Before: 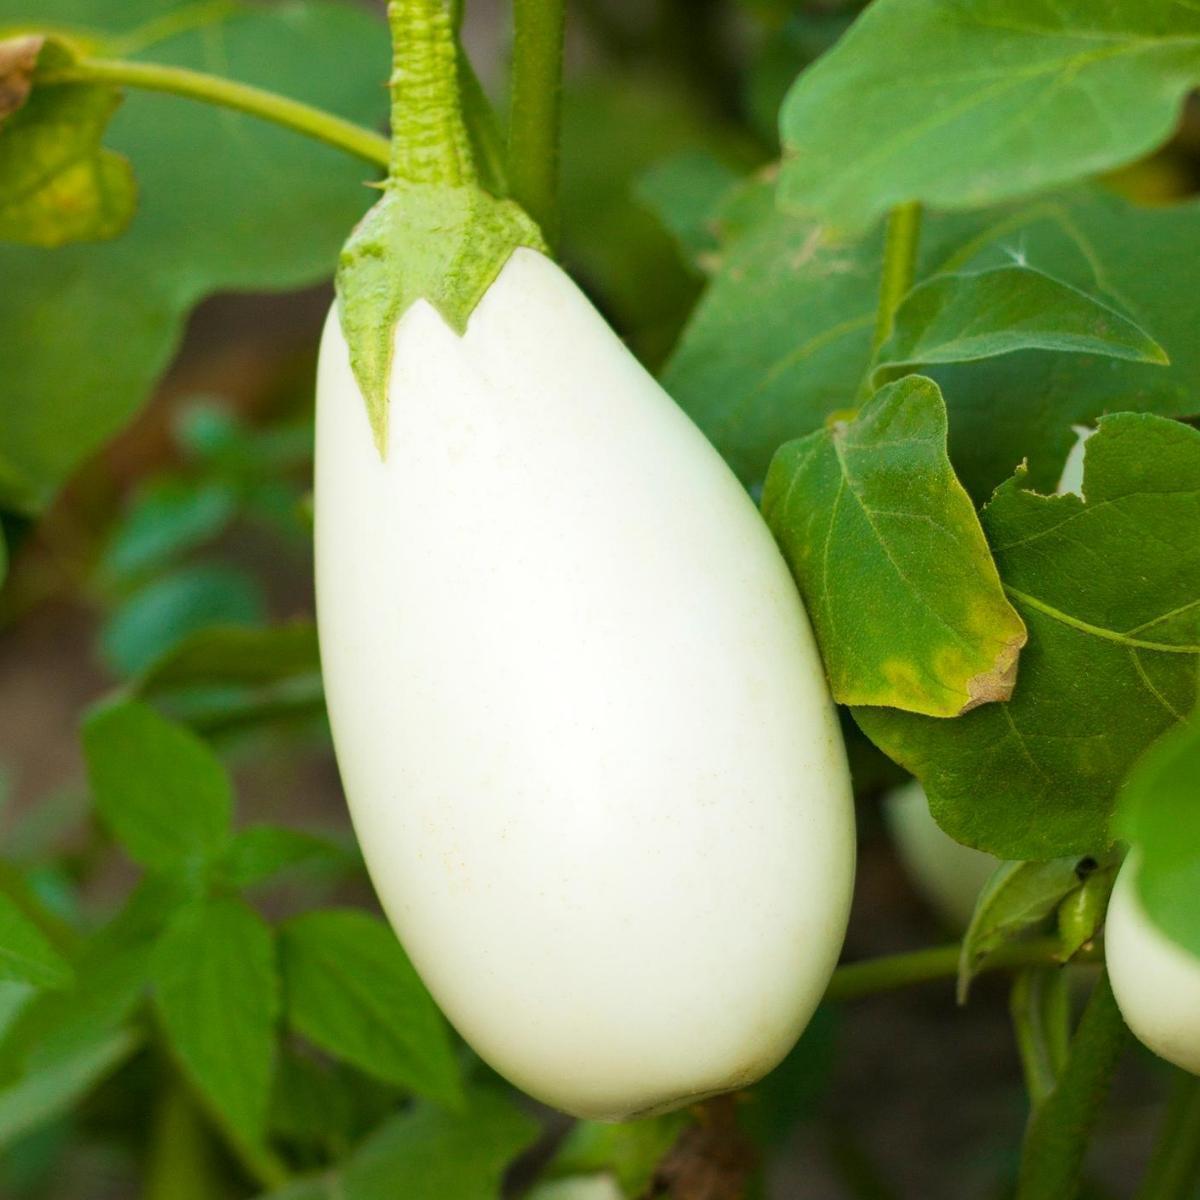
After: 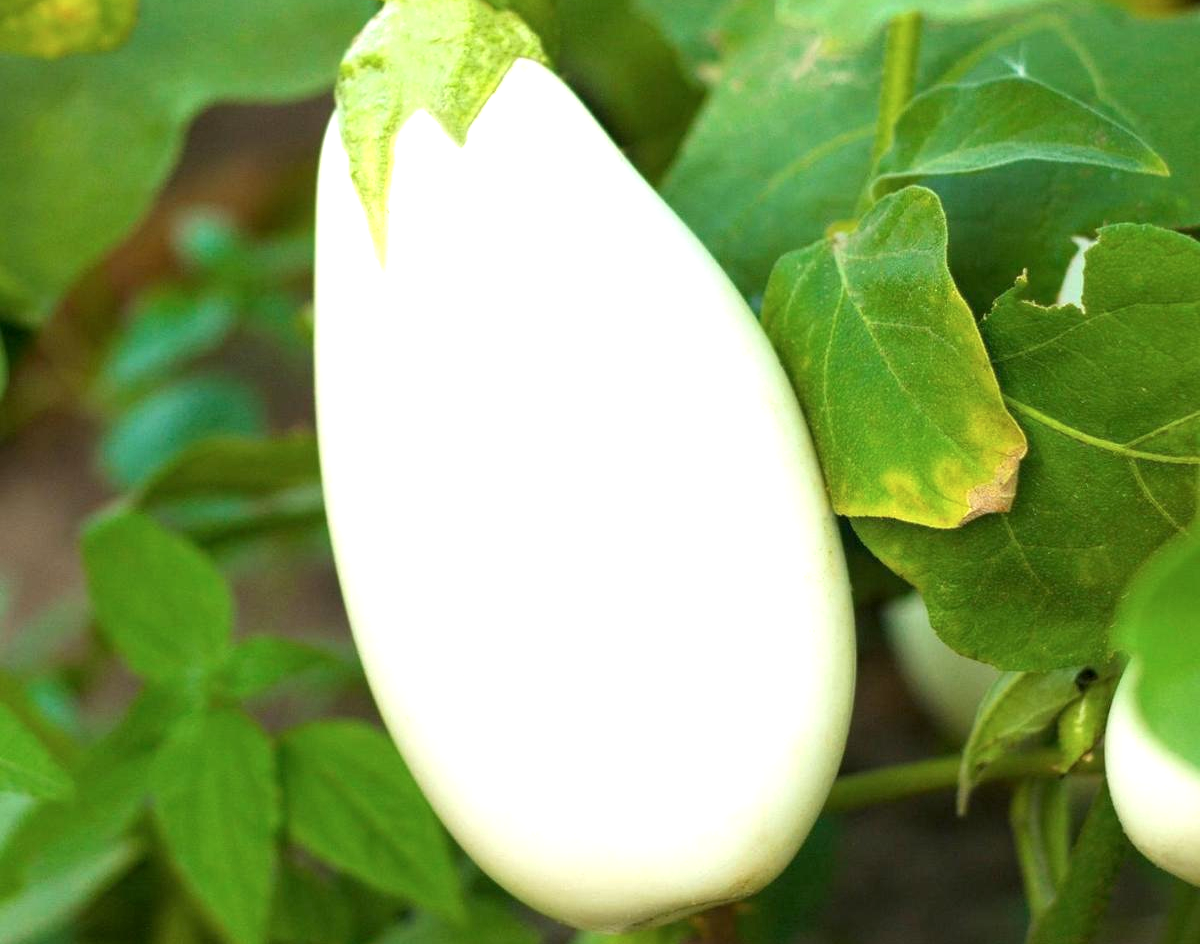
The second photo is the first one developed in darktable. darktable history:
local contrast: highlights 107%, shadows 100%, detail 119%, midtone range 0.2
exposure: exposure 0.635 EV, compensate highlight preservation false
crop and rotate: top 15.794%, bottom 5.507%
color correction: highlights a* -0.082, highlights b* -5.89, shadows a* -0.128, shadows b* -0.073
